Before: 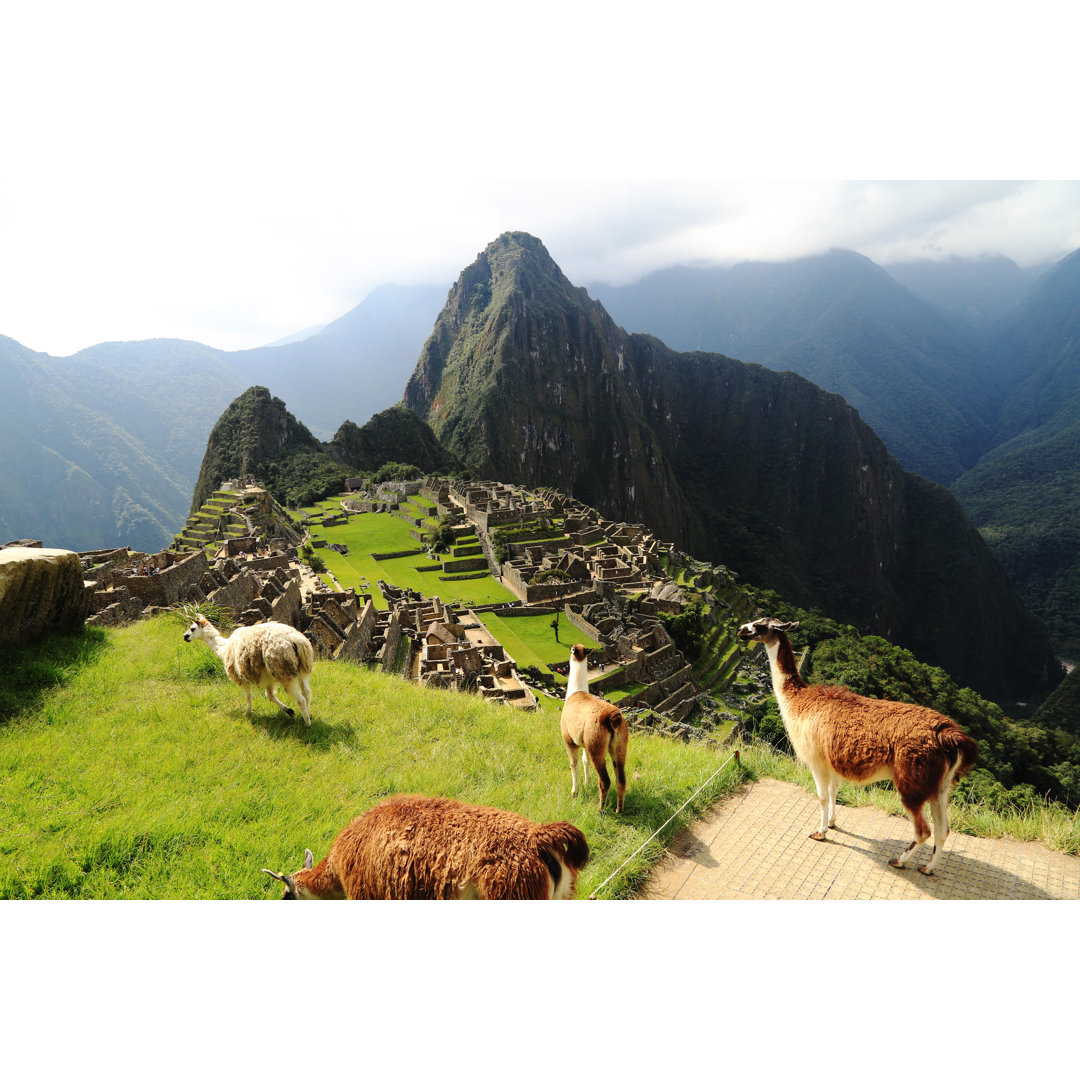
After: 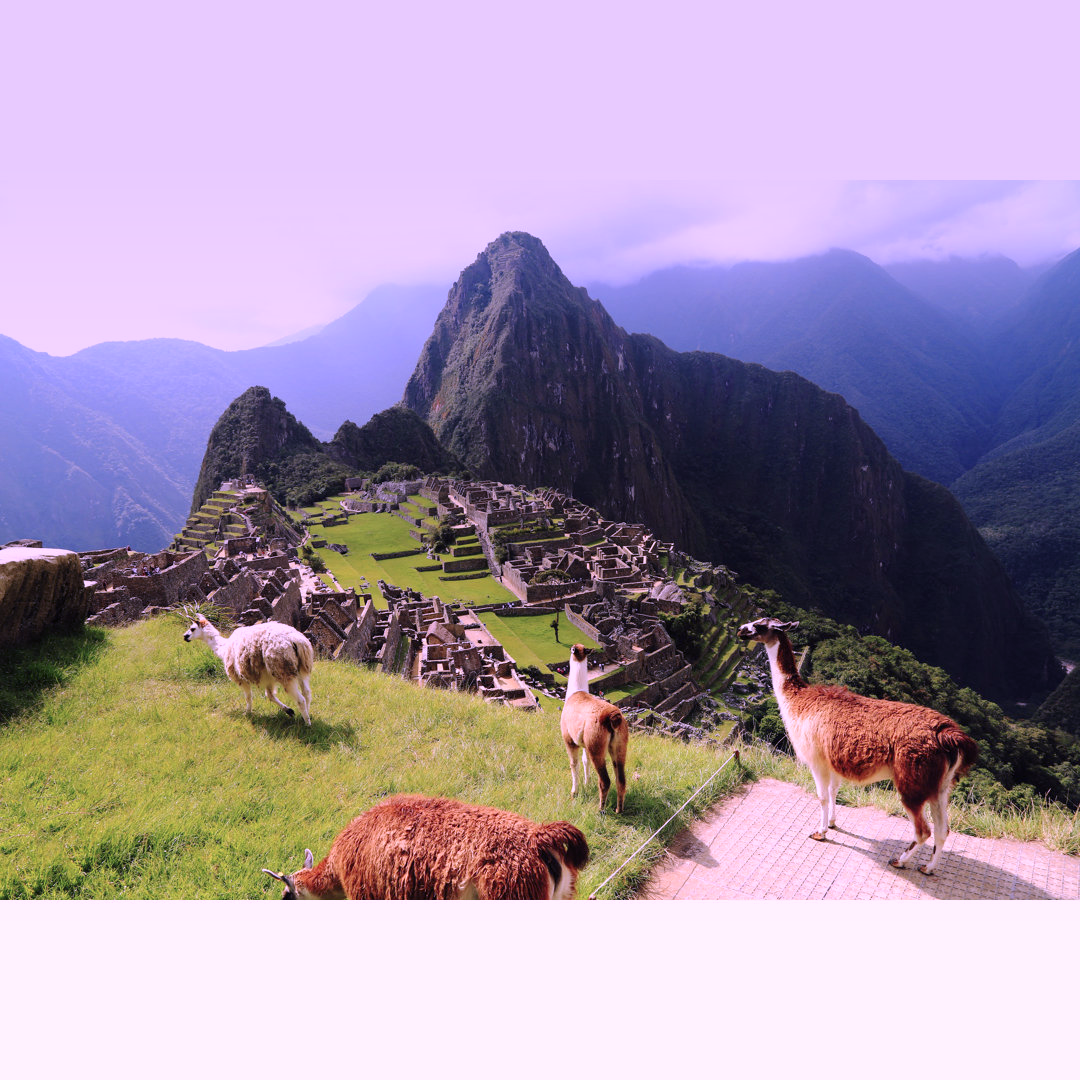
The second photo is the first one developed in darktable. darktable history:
color balance: output saturation 110%
color calibration: output R [1.107, -0.012, -0.003, 0], output B [0, 0, 1.308, 0], illuminant custom, x 0.389, y 0.387, temperature 3838.64 K
graduated density: on, module defaults
